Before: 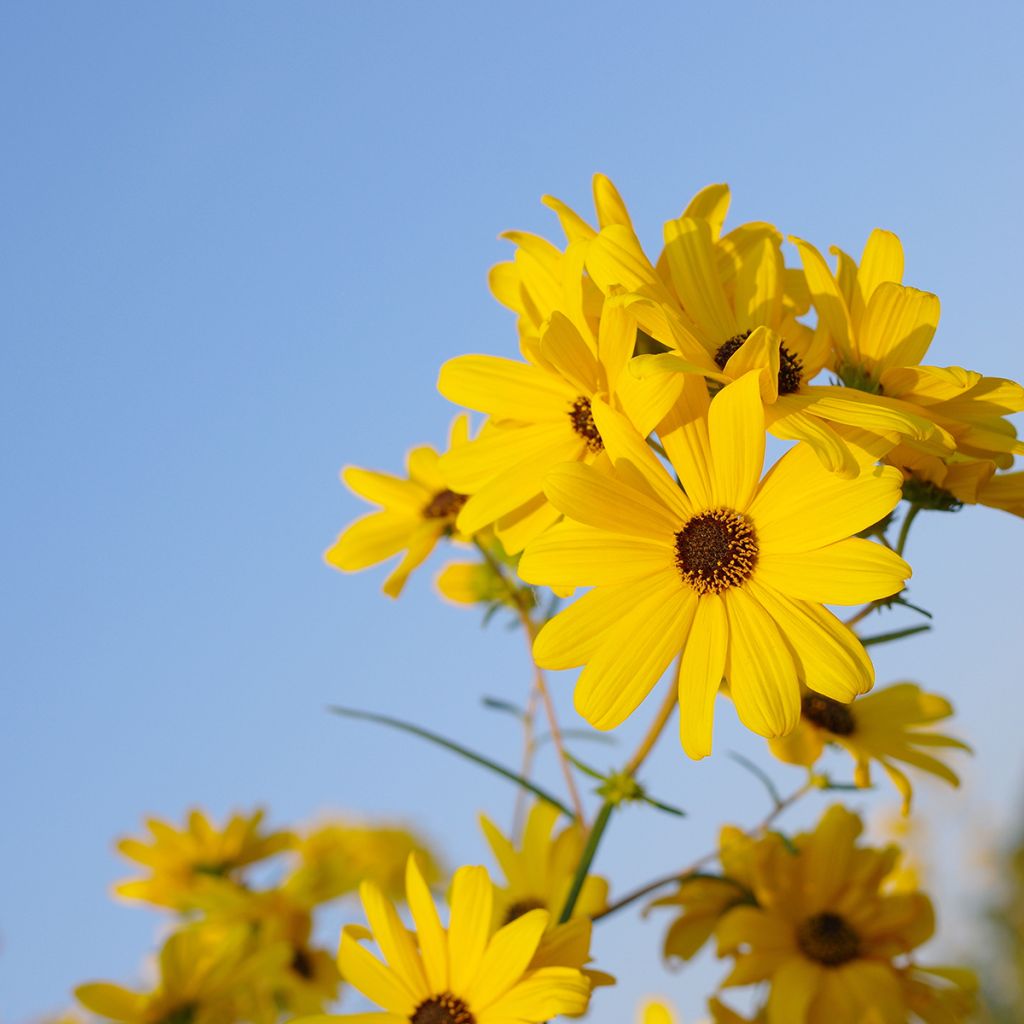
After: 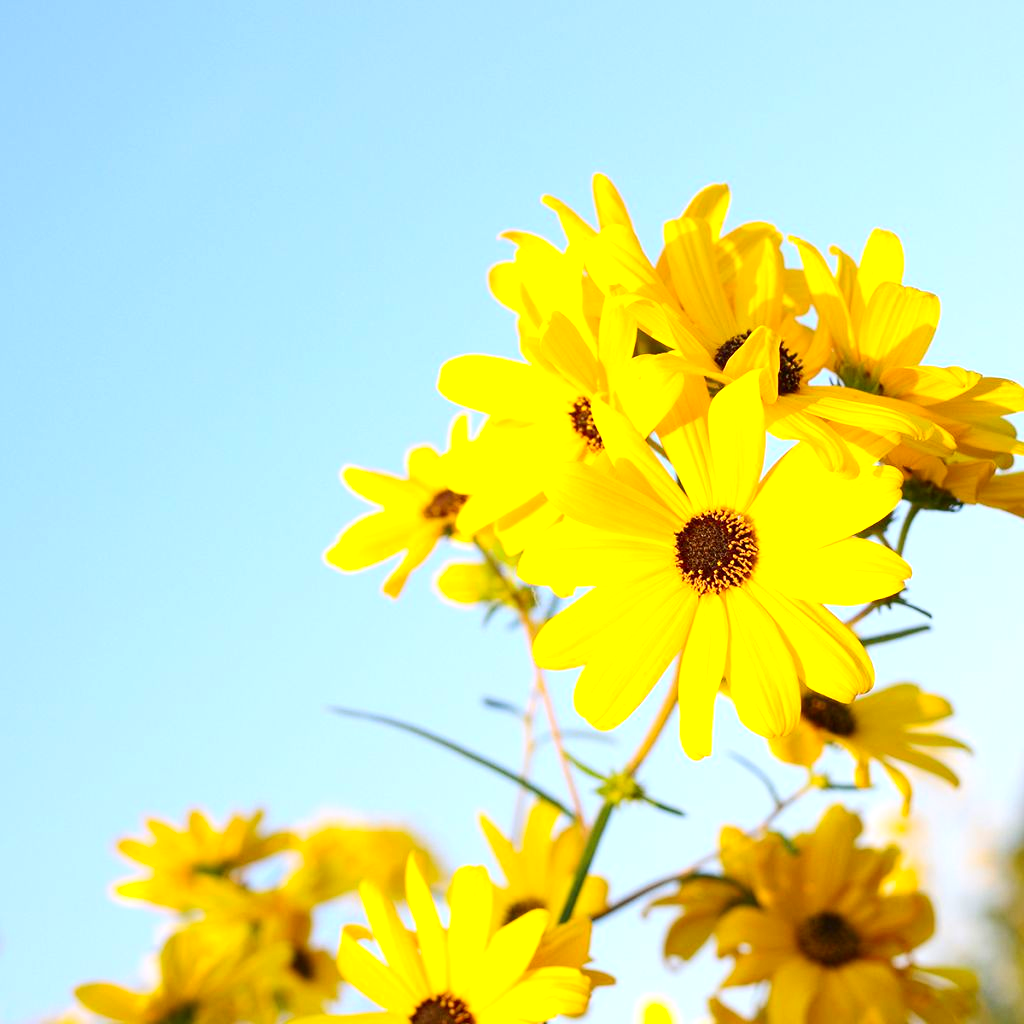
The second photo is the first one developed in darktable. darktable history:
contrast brightness saturation: contrast 0.152, brightness -0.01, saturation 0.096
exposure: exposure 0.916 EV, compensate highlight preservation false
